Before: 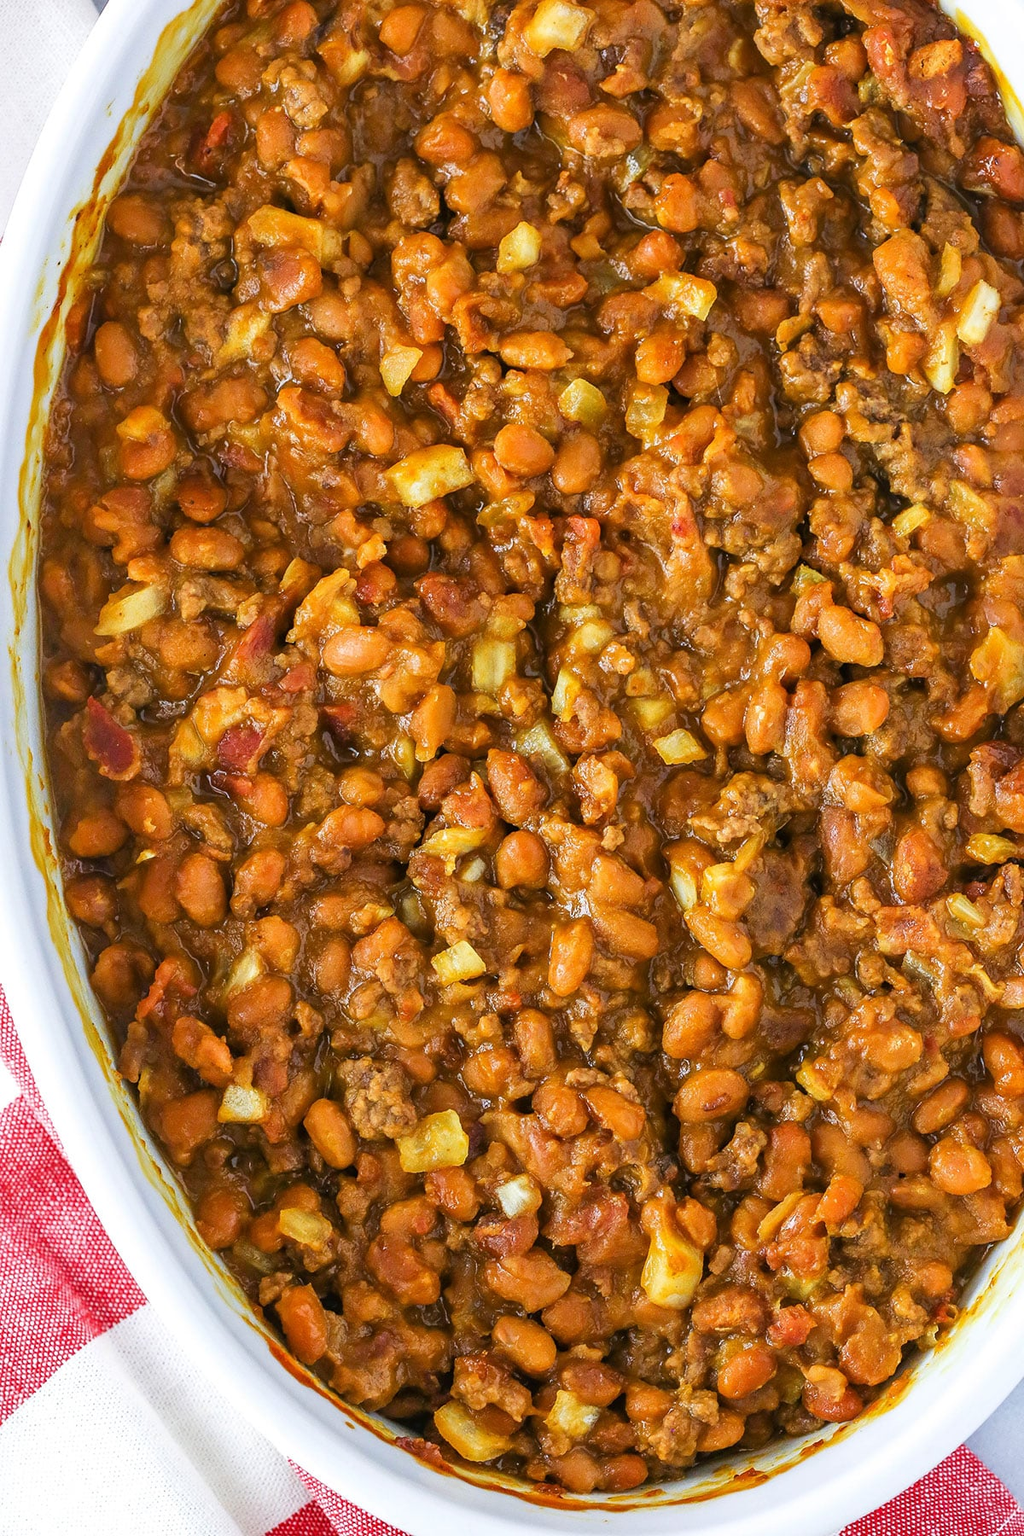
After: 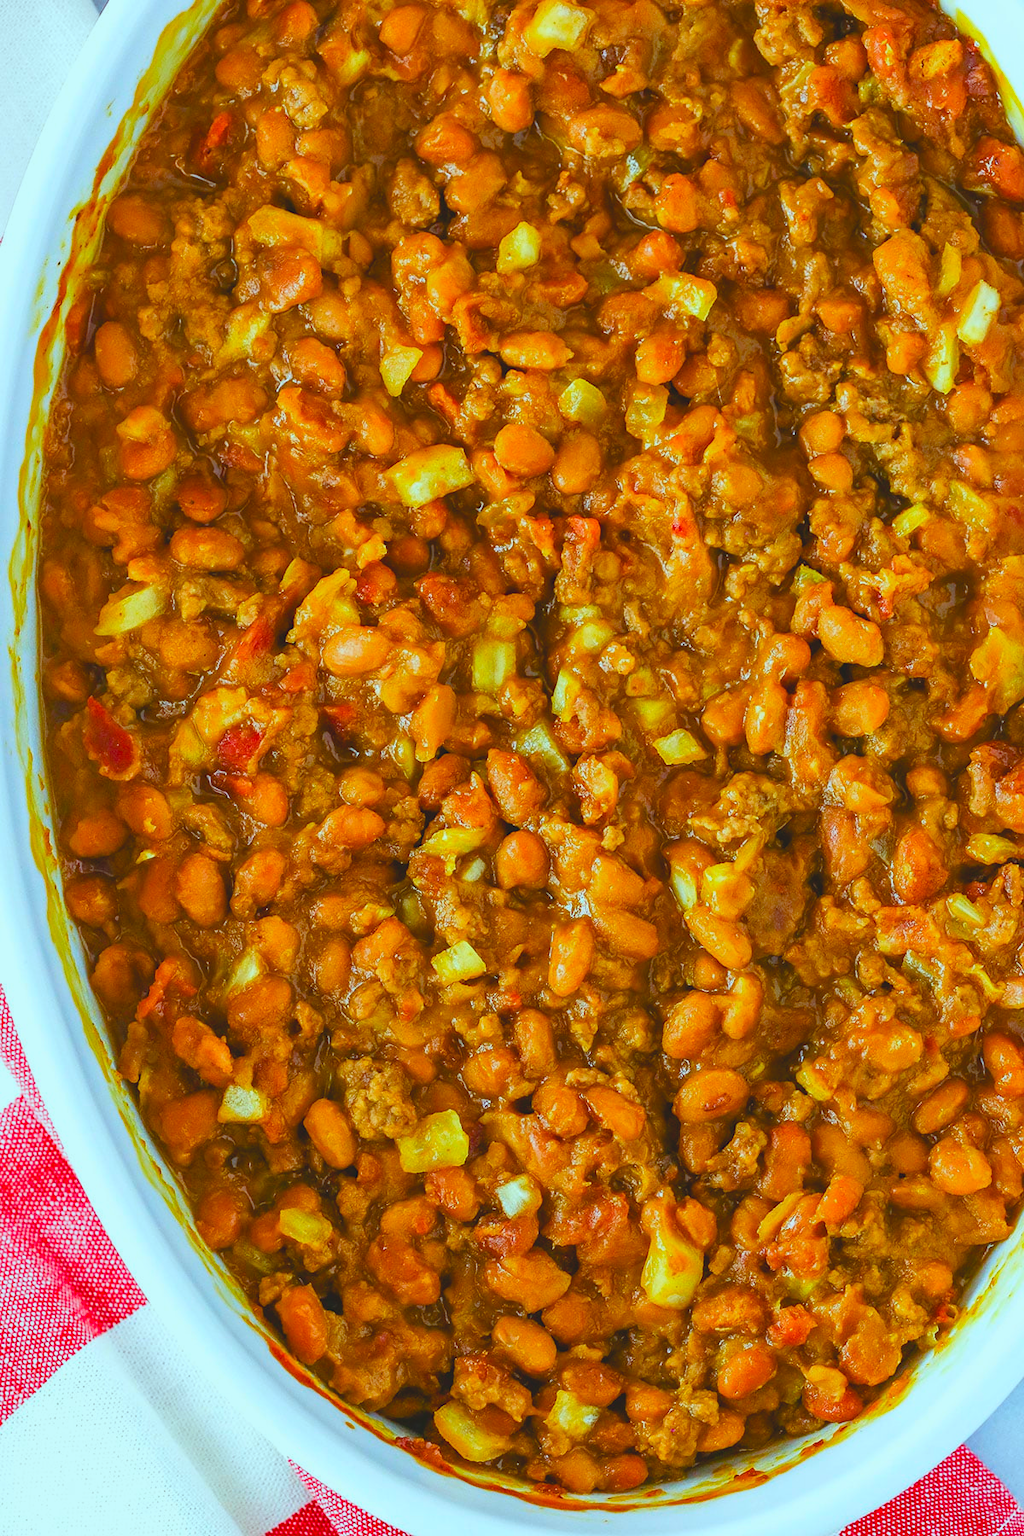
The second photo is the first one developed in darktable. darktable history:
color balance rgb: power › hue 328.68°, highlights gain › luminance 15.513%, highlights gain › chroma 3.897%, highlights gain › hue 206.67°, linear chroma grading › global chroma 0.944%, perceptual saturation grading › global saturation 20%, perceptual saturation grading › highlights -25.31%, perceptual saturation grading › shadows 24.67%, global vibrance 22.477%
contrast brightness saturation: contrast -0.21, saturation 0.188
